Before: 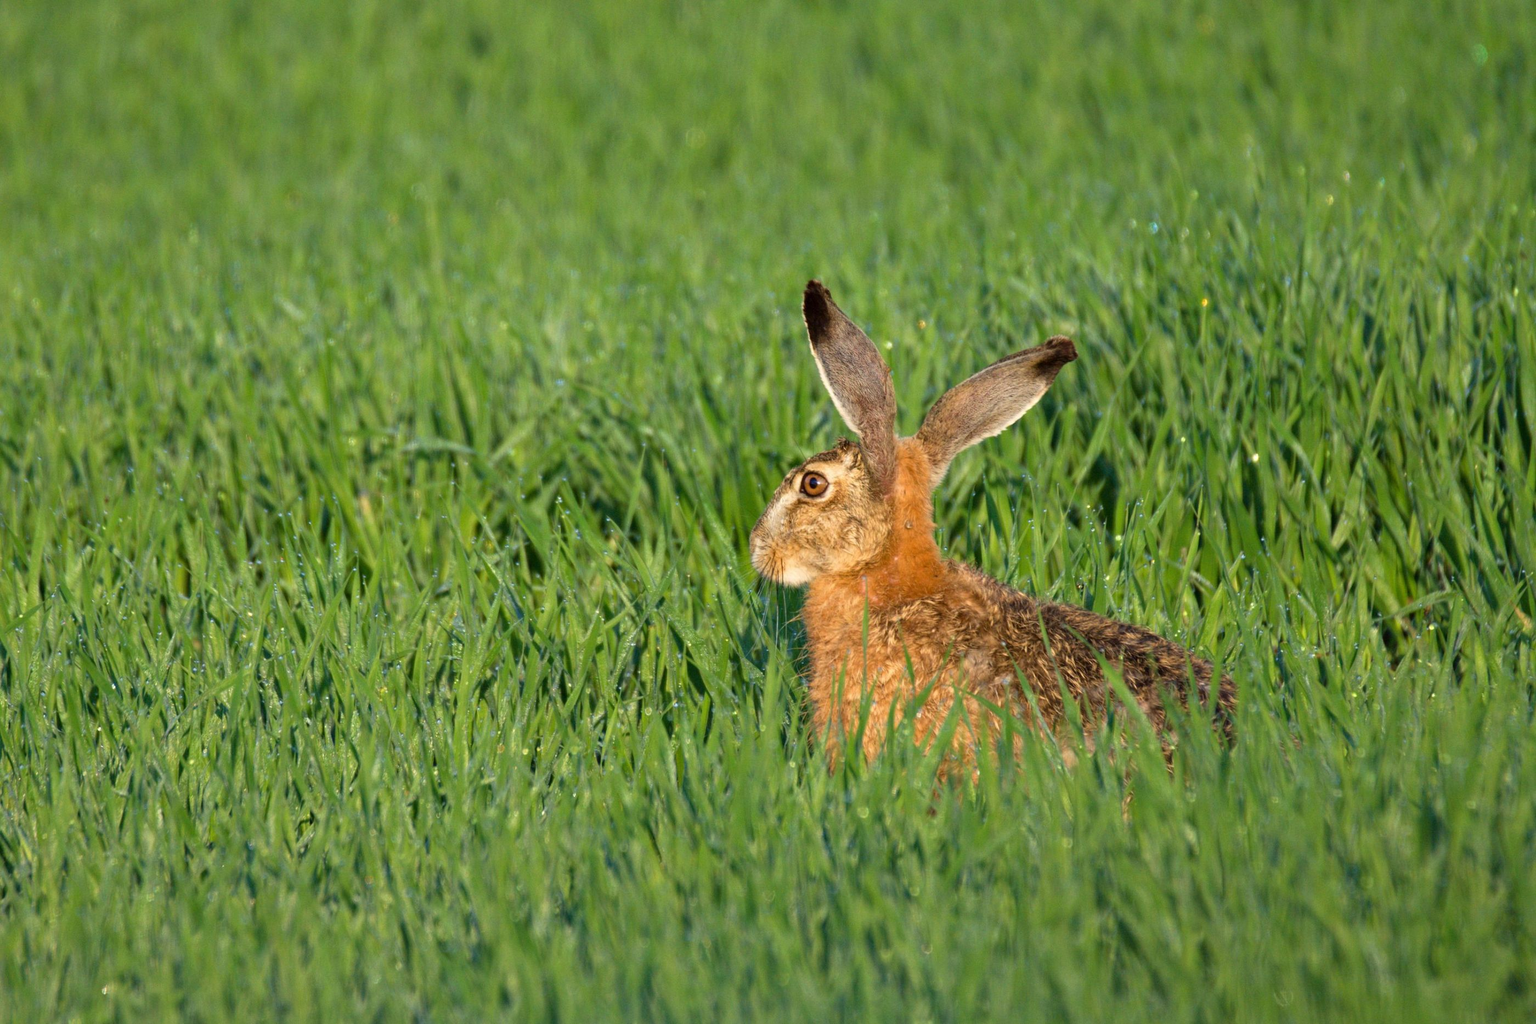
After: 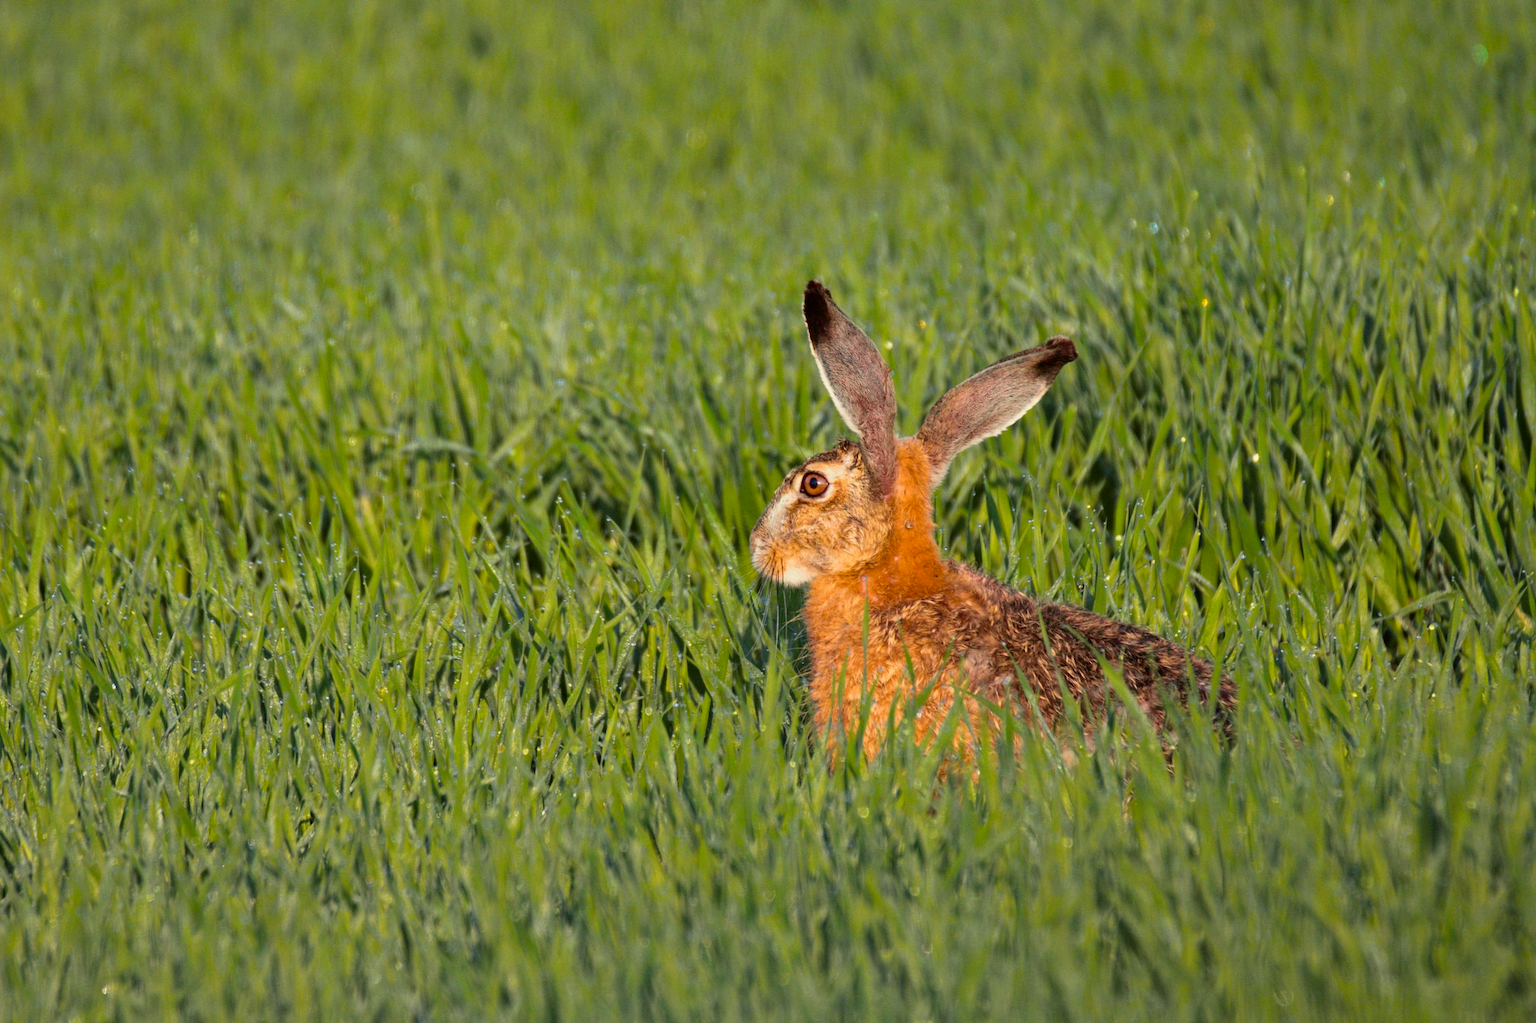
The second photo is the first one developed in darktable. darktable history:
tone curve: curves: ch0 [(0, 0) (0.087, 0.054) (0.281, 0.245) (0.532, 0.514) (0.835, 0.818) (0.994, 0.955)]; ch1 [(0, 0) (0.27, 0.195) (0.406, 0.435) (0.452, 0.474) (0.495, 0.5) (0.514, 0.508) (0.537, 0.556) (0.654, 0.689) (1, 1)]; ch2 [(0, 0) (0.269, 0.299) (0.459, 0.441) (0.498, 0.499) (0.523, 0.52) (0.551, 0.549) (0.633, 0.625) (0.659, 0.681) (0.718, 0.764) (1, 1)], color space Lab, independent channels, preserve colors none
